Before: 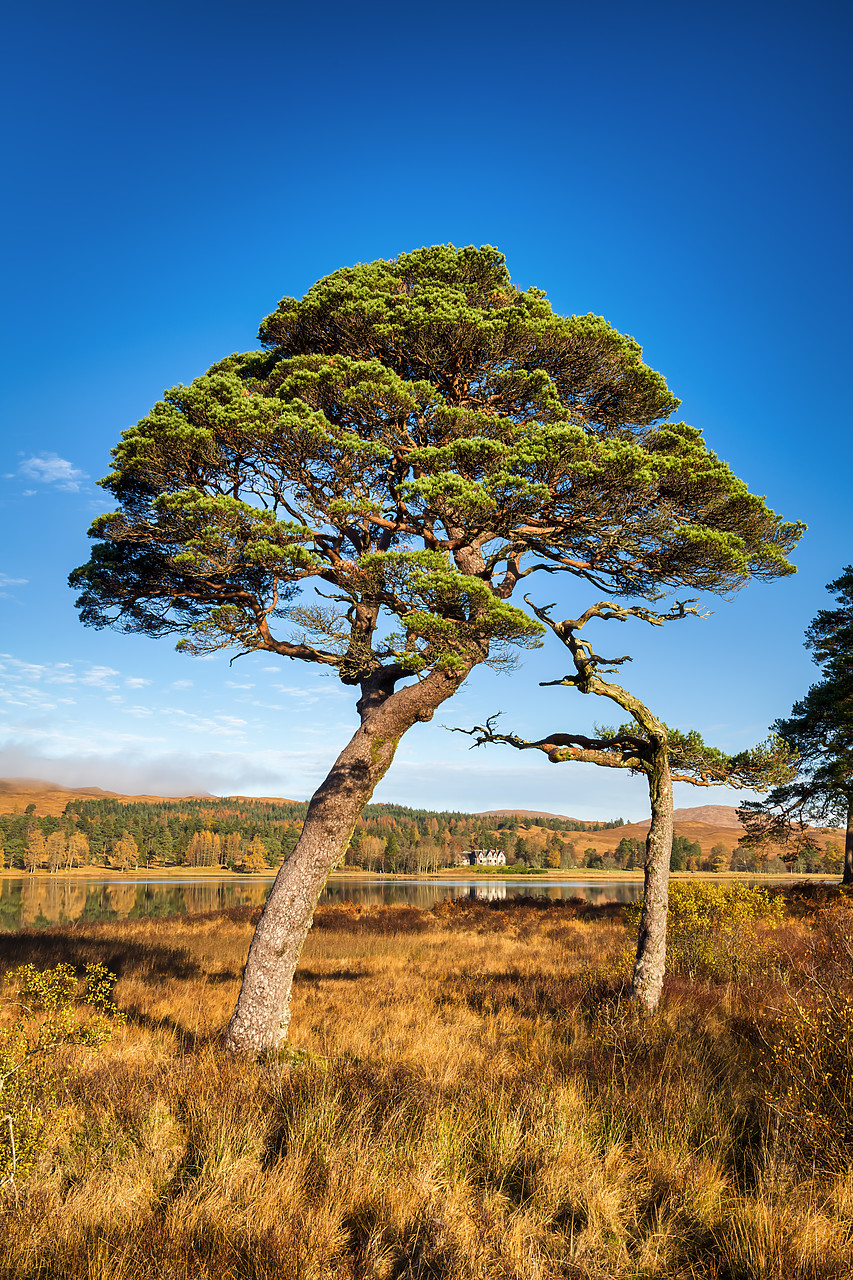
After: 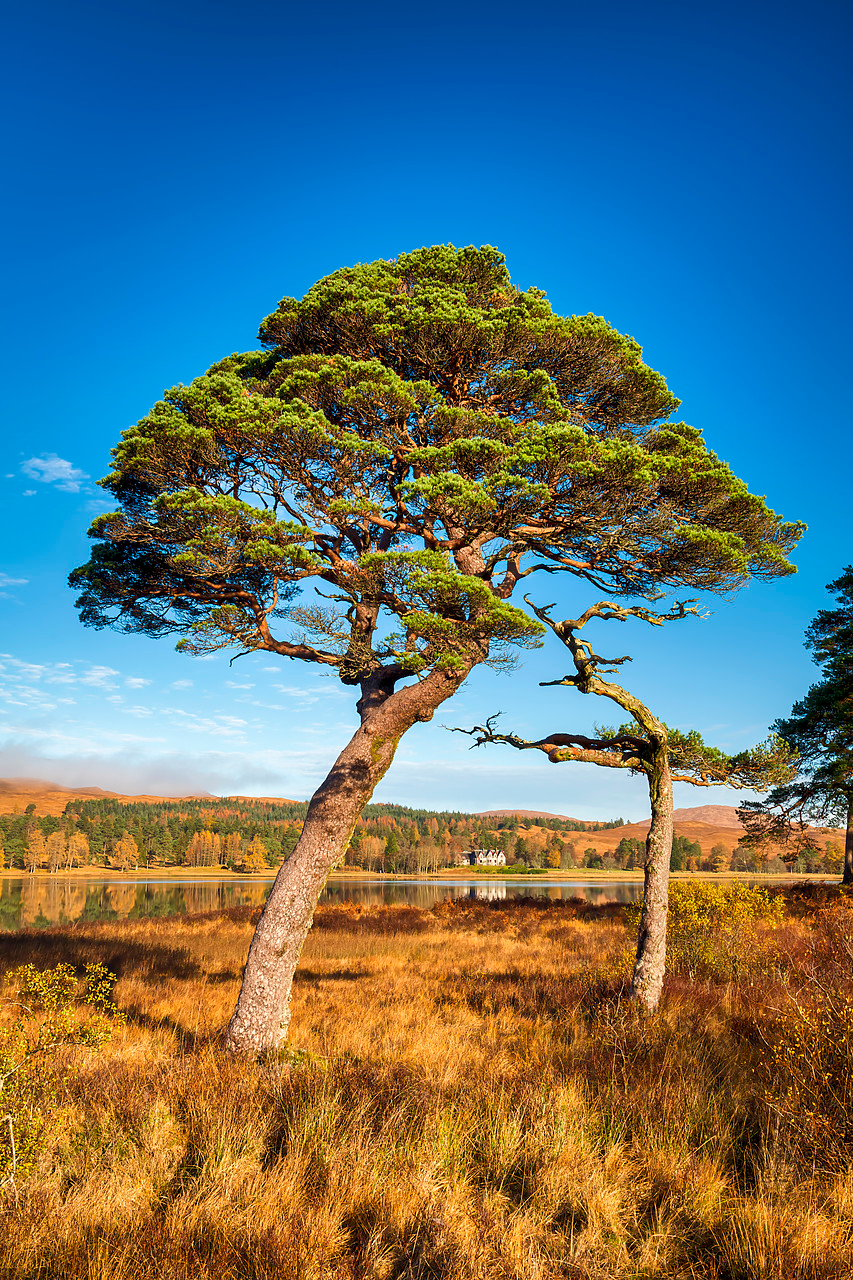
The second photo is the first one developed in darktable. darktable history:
rgb curve: curves: ch0 [(0, 0) (0.093, 0.159) (0.241, 0.265) (0.414, 0.42) (1, 1)], compensate middle gray true, preserve colors basic power
